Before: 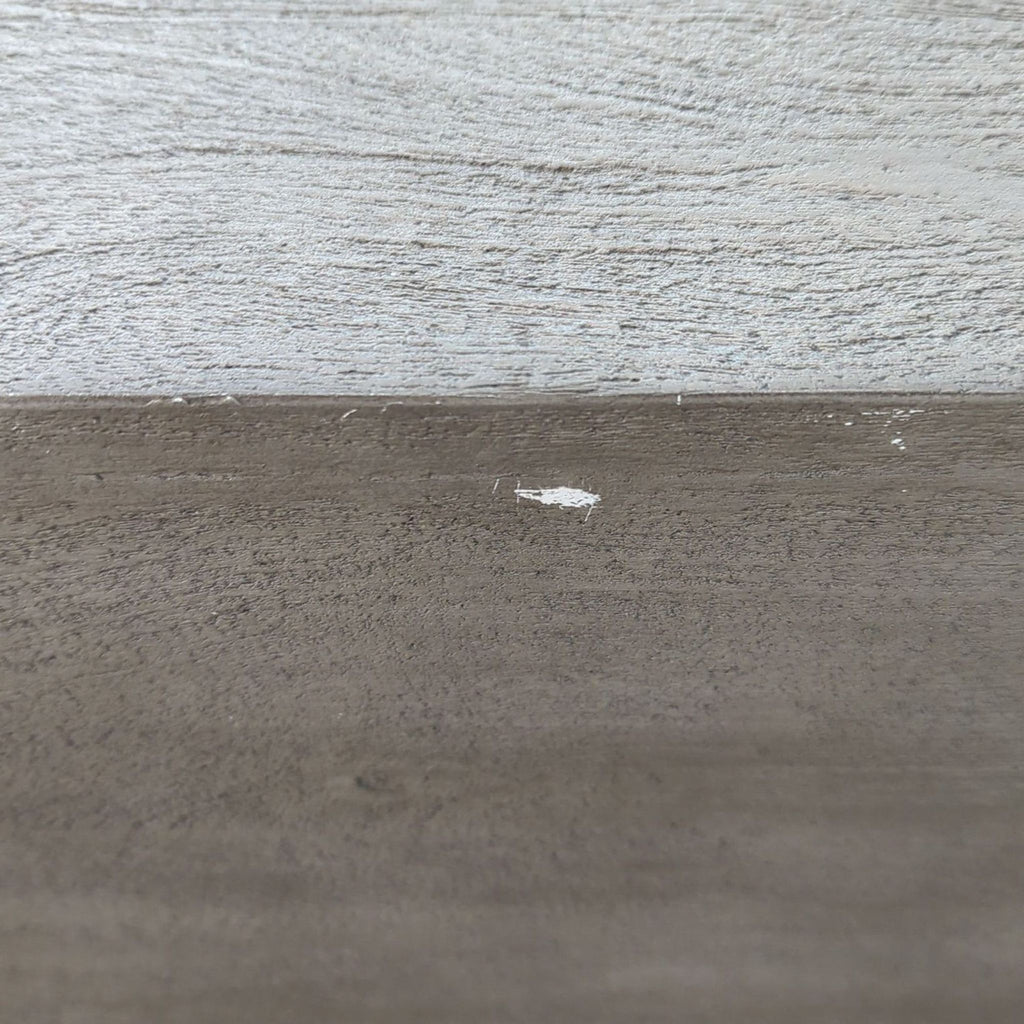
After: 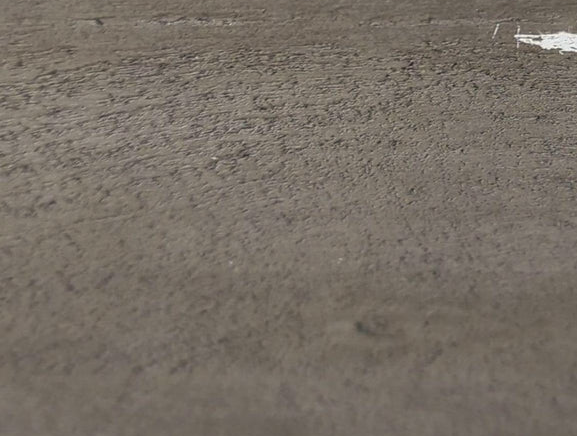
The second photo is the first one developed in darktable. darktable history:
color correction: highlights b* 3
crop: top 44.483%, right 43.593%, bottom 12.892%
